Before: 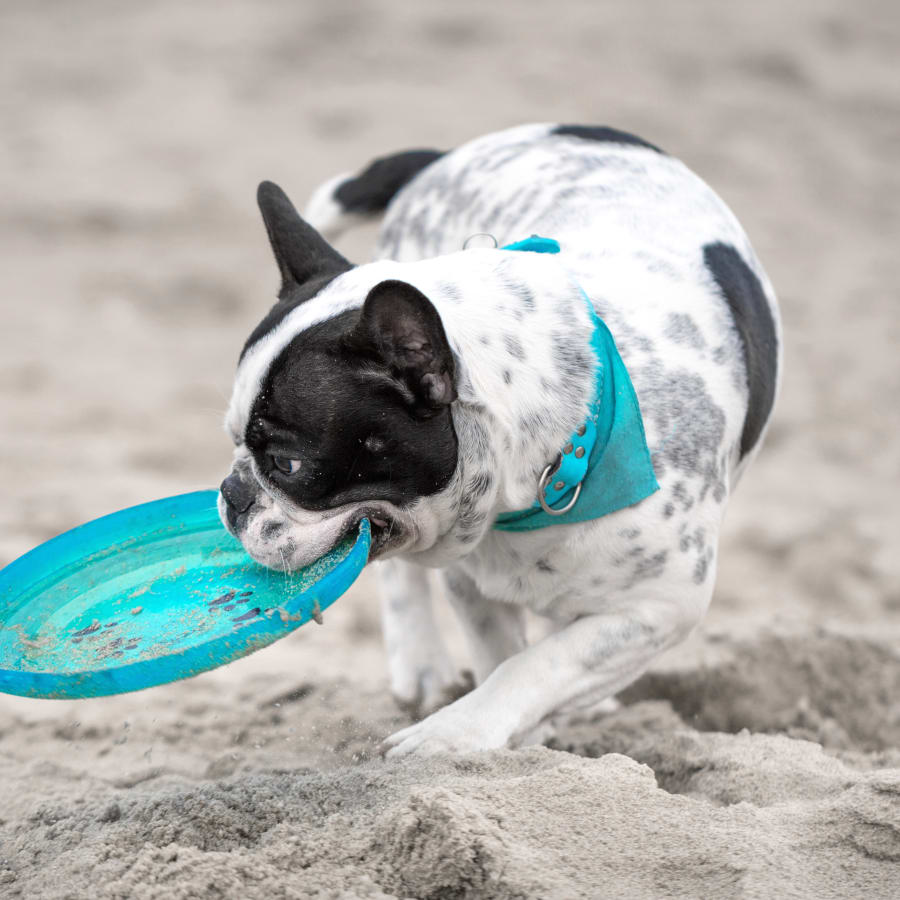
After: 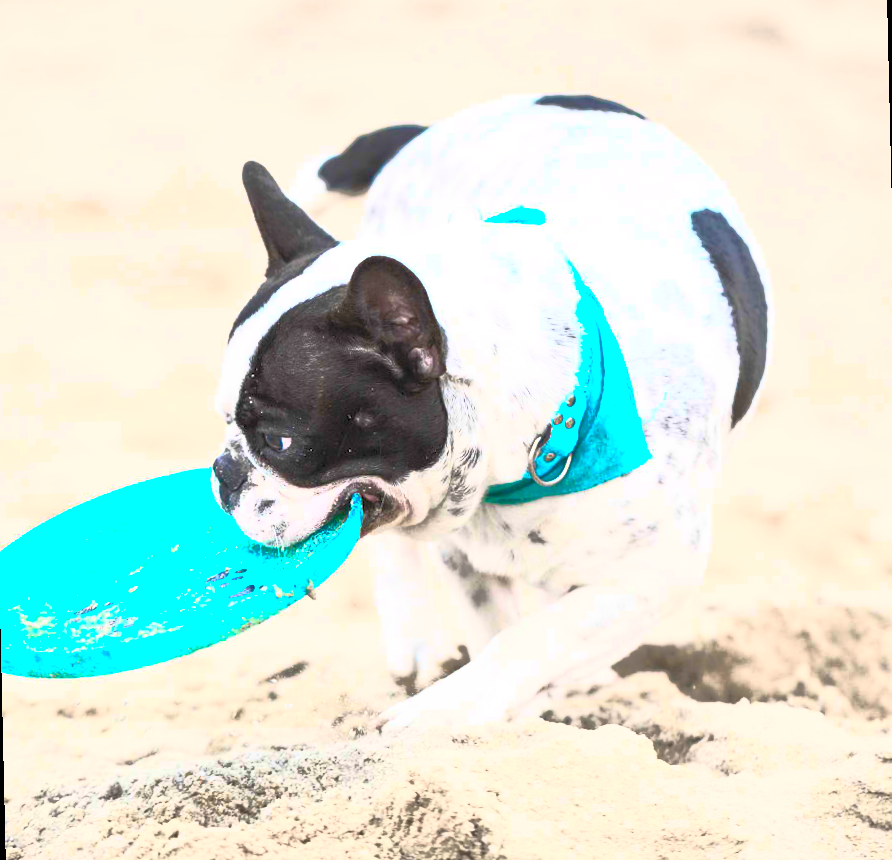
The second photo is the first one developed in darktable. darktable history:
rotate and perspective: rotation -1.32°, lens shift (horizontal) -0.031, crop left 0.015, crop right 0.985, crop top 0.047, crop bottom 0.982
shadows and highlights: on, module defaults
contrast brightness saturation: contrast 1, brightness 1, saturation 1
